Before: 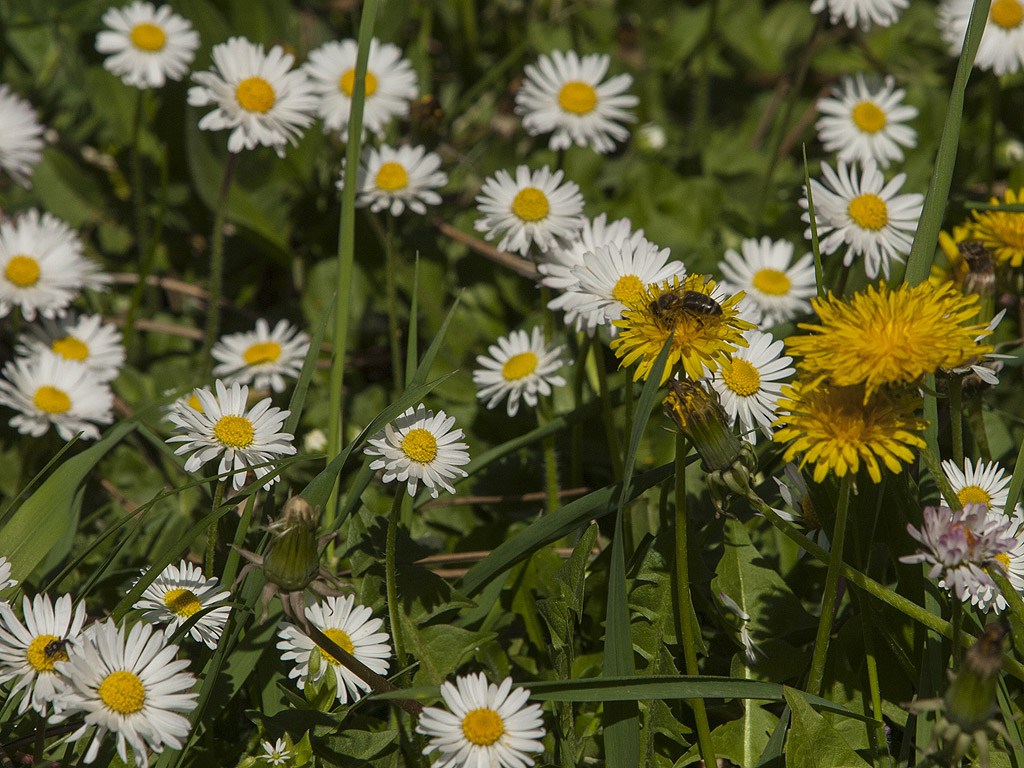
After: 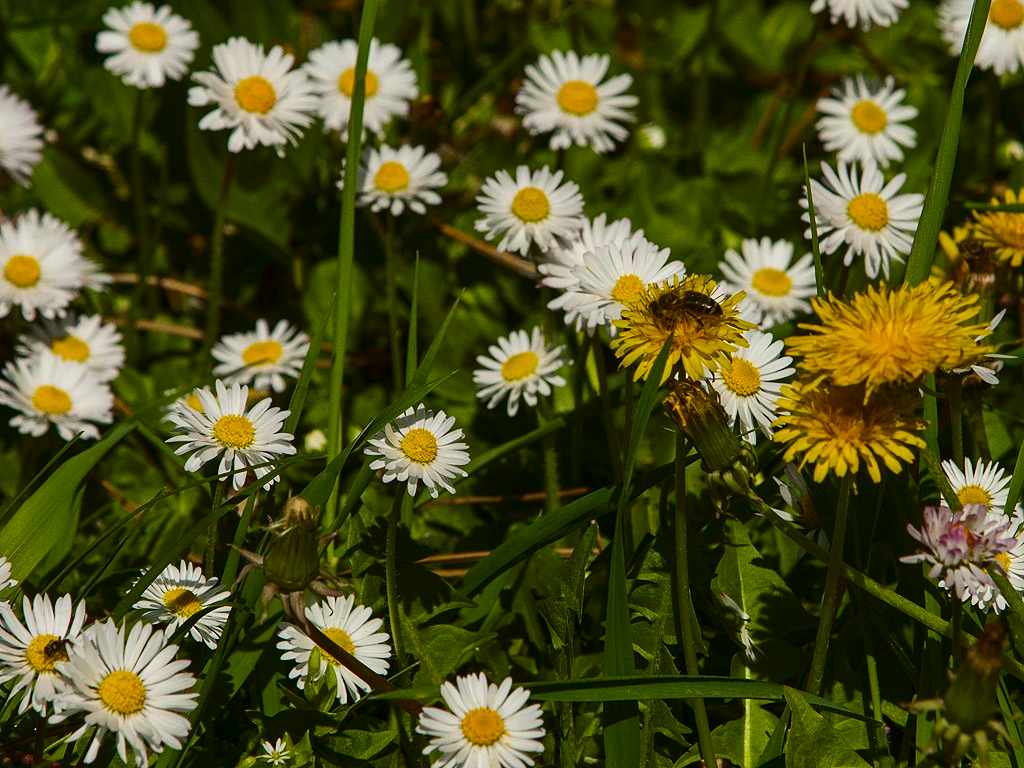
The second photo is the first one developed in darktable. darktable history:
contrast brightness saturation: contrast 0.19, brightness -0.11, saturation 0.21
color balance rgb: perceptual saturation grading › global saturation 25%, perceptual brilliance grading › mid-tones 10%, perceptual brilliance grading › shadows 15%, global vibrance 20%
